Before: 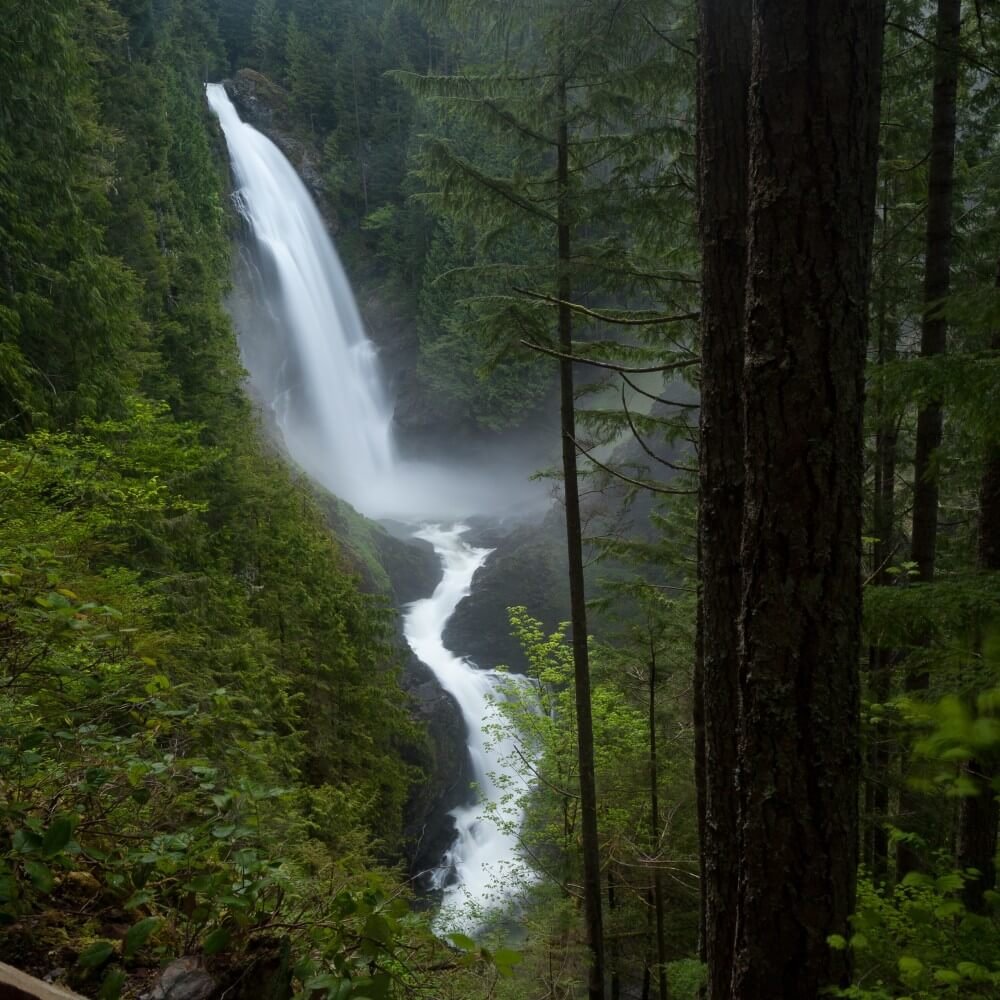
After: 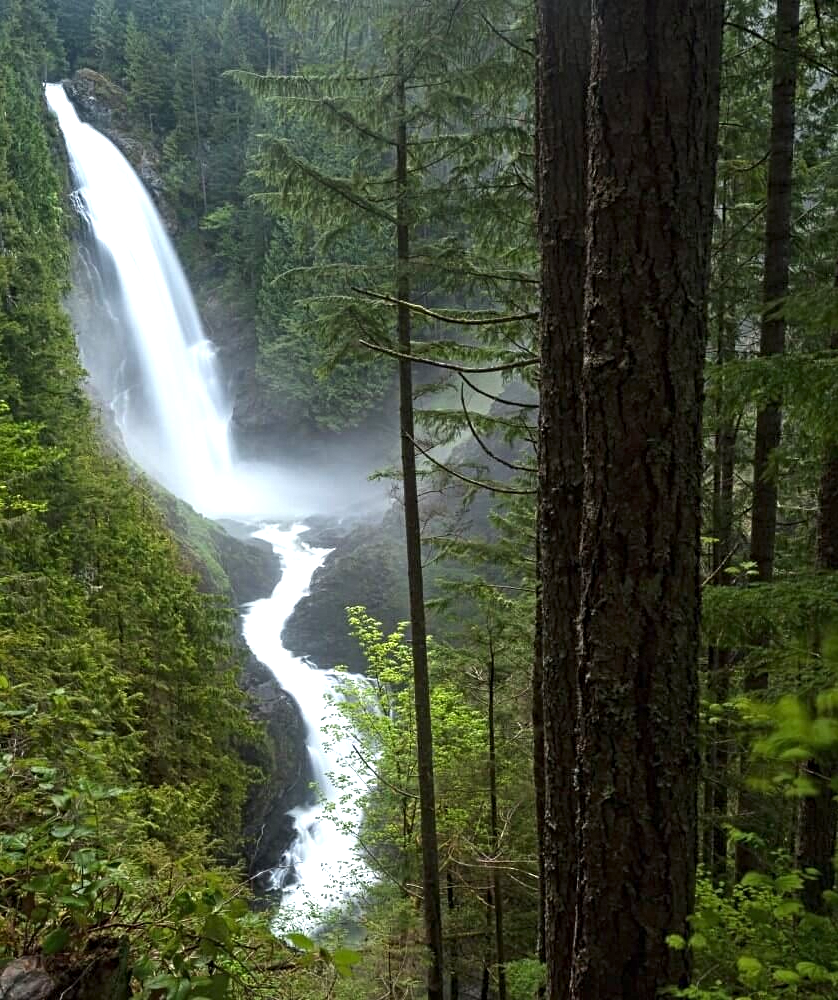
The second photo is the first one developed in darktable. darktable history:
exposure: black level correction 0, exposure 1.02 EV, compensate highlight preservation false
crop: left 16.129%
contrast equalizer: y [[0.5, 0.5, 0.5, 0.539, 0.64, 0.611], [0.5 ×6], [0.5 ×6], [0 ×6], [0 ×6]]
